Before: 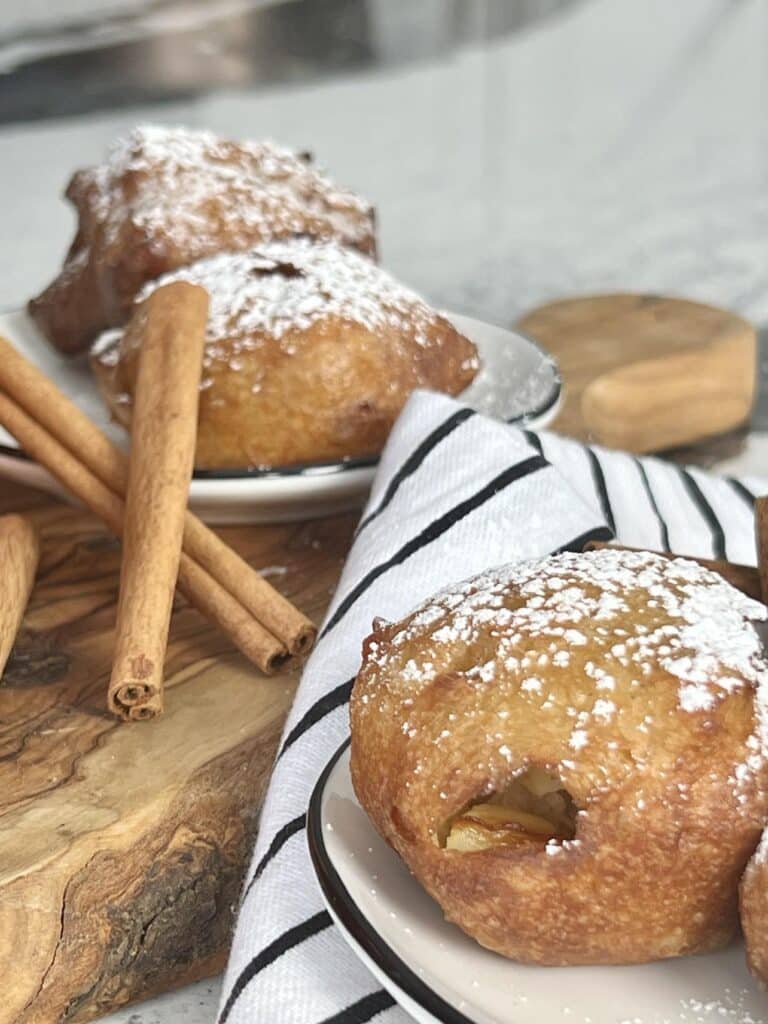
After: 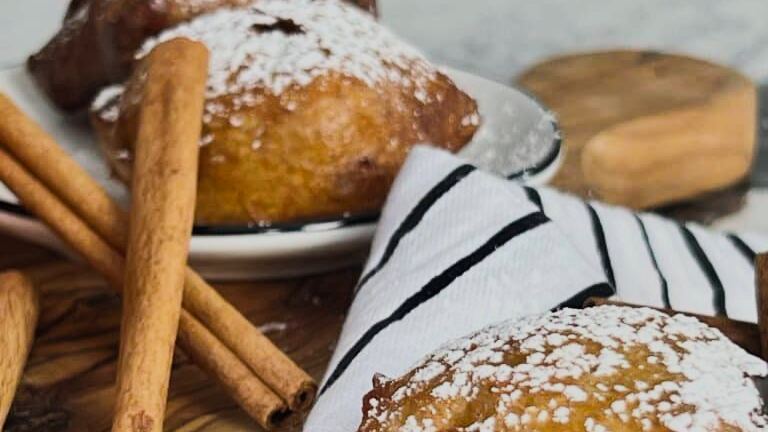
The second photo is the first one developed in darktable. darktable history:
filmic rgb: black relative exposure -7.65 EV, white relative exposure 4.56 EV, hardness 3.61
crop and rotate: top 23.923%, bottom 33.831%
color balance rgb: shadows lift › chroma 0.708%, shadows lift › hue 114.83°, global offset › chroma 0.061%, global offset › hue 254.16°, perceptual saturation grading › global saturation 24.957%, perceptual brilliance grading › highlights 3.385%, perceptual brilliance grading › mid-tones -18.524%, perceptual brilliance grading › shadows -41.953%
